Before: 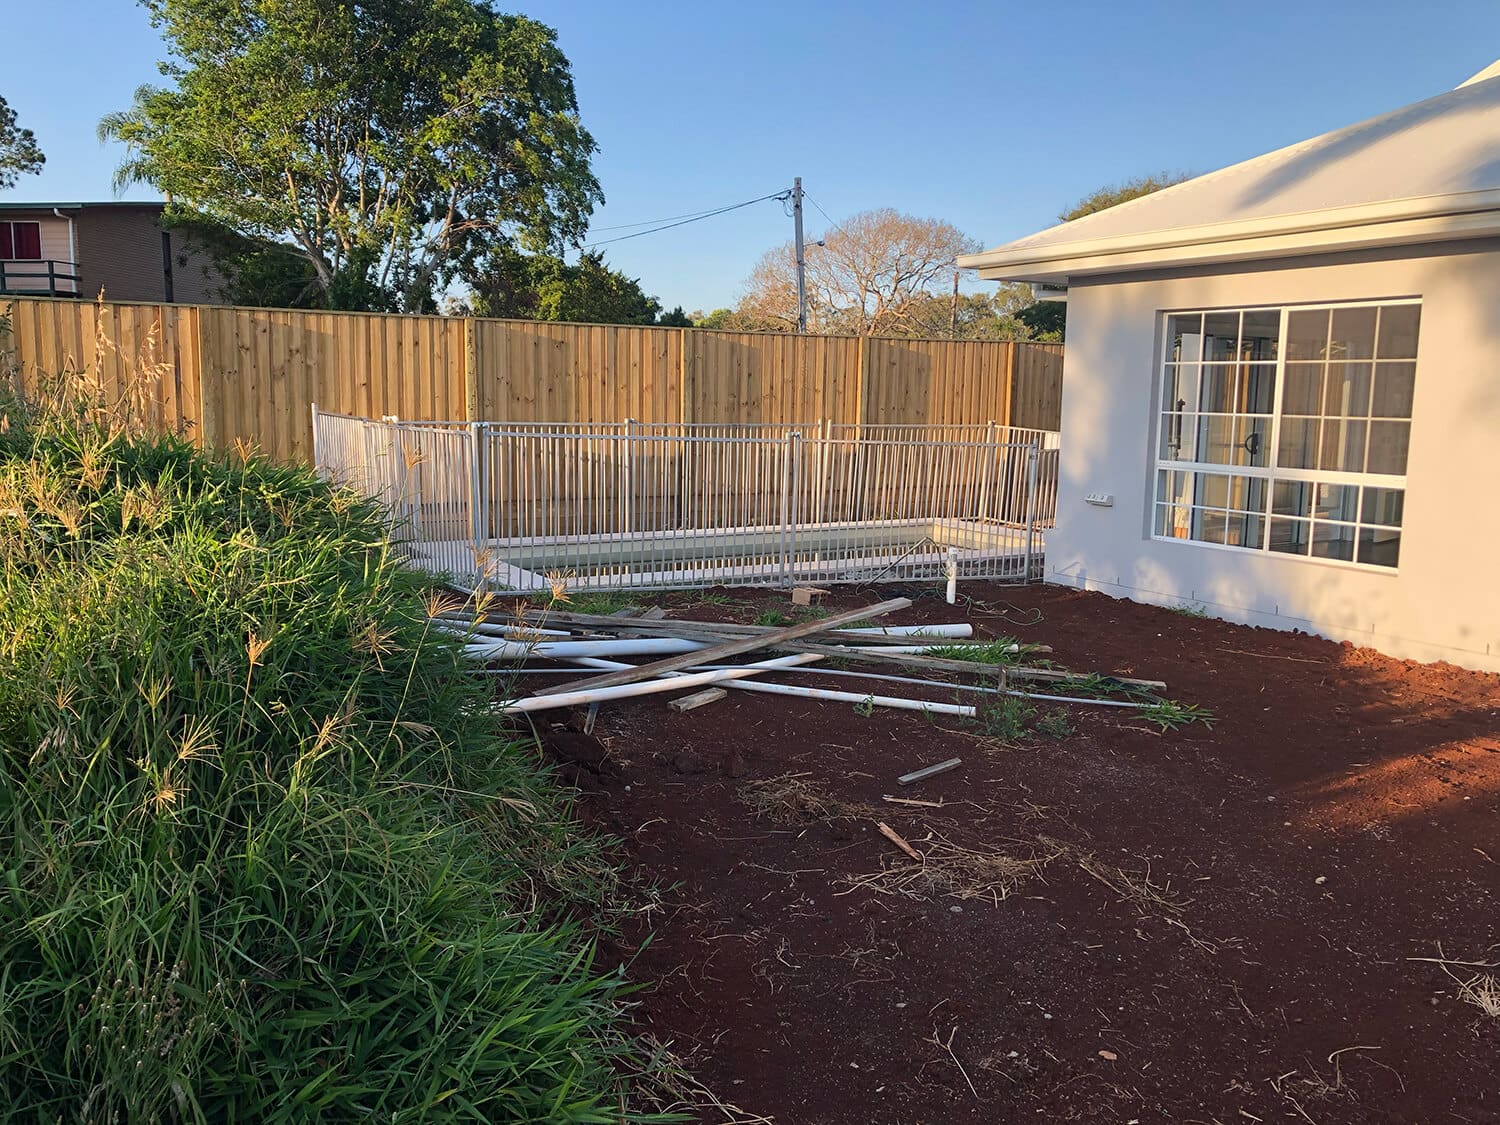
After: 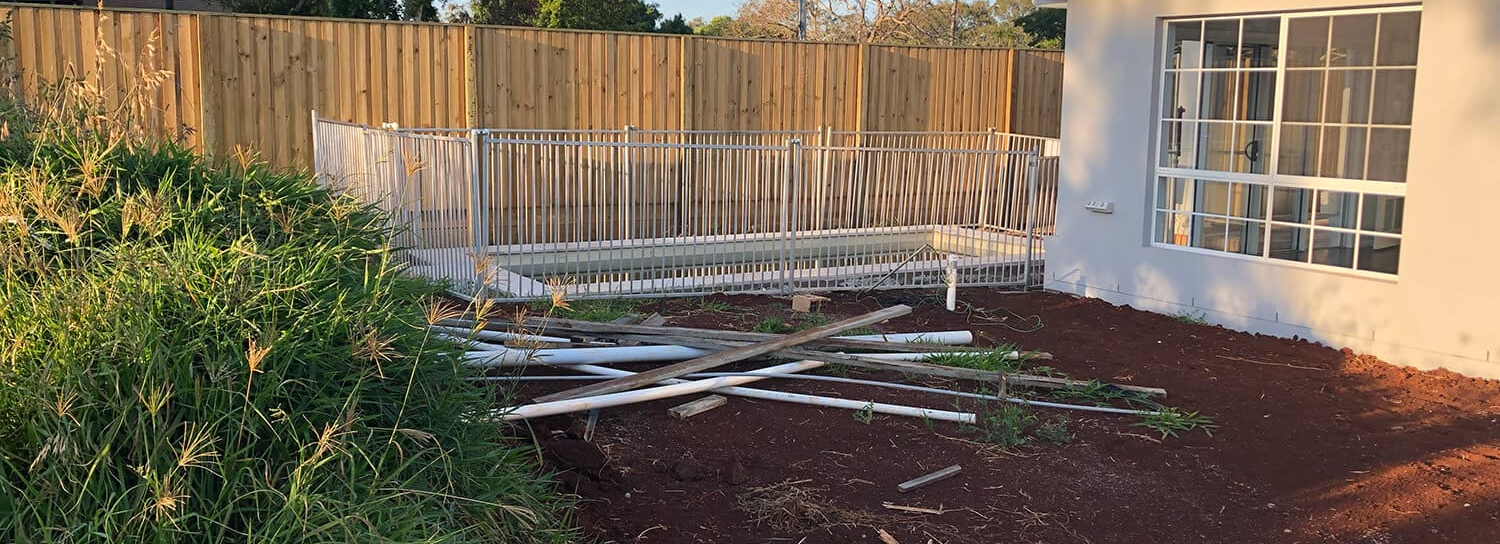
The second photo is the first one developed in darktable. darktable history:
crop and rotate: top 26.056%, bottom 25.543%
tone equalizer: on, module defaults
